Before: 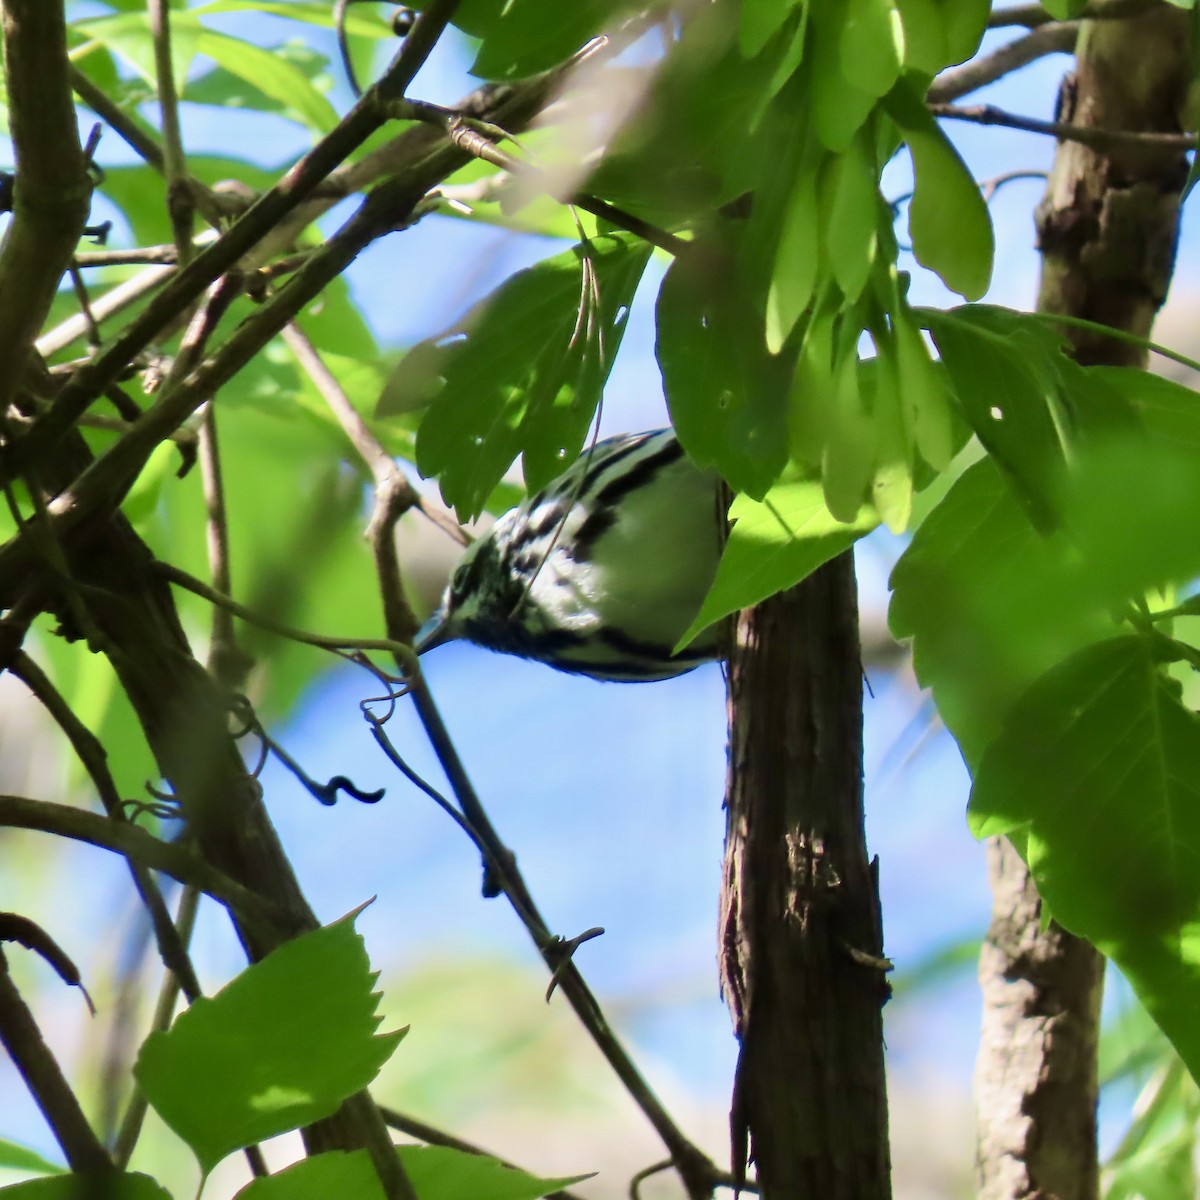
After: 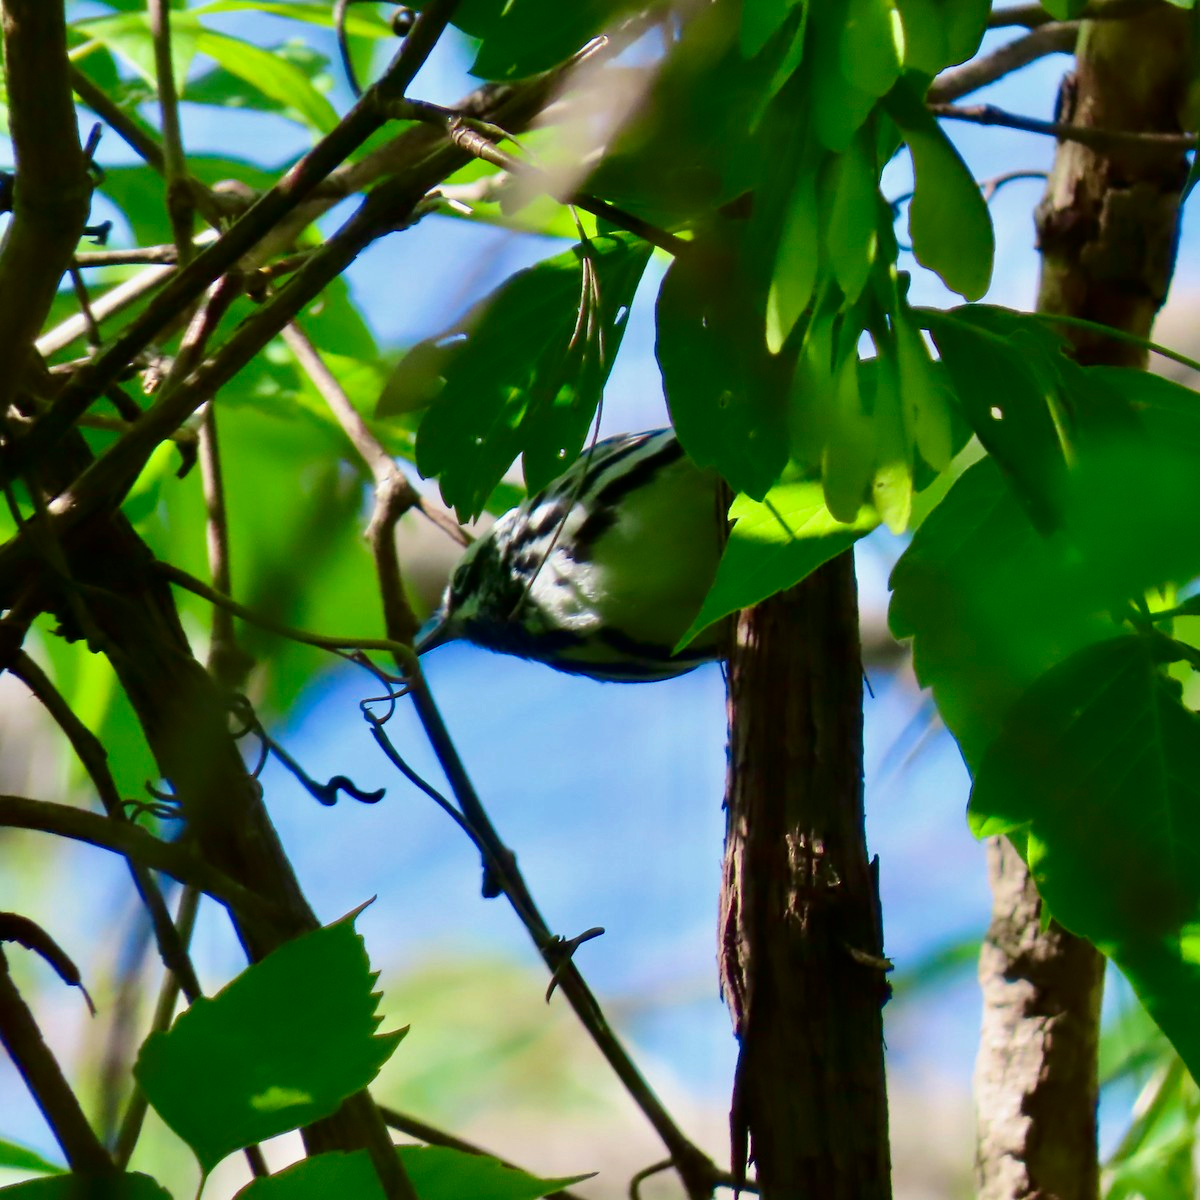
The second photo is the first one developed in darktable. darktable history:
contrast brightness saturation: brightness -0.196, saturation 0.078
